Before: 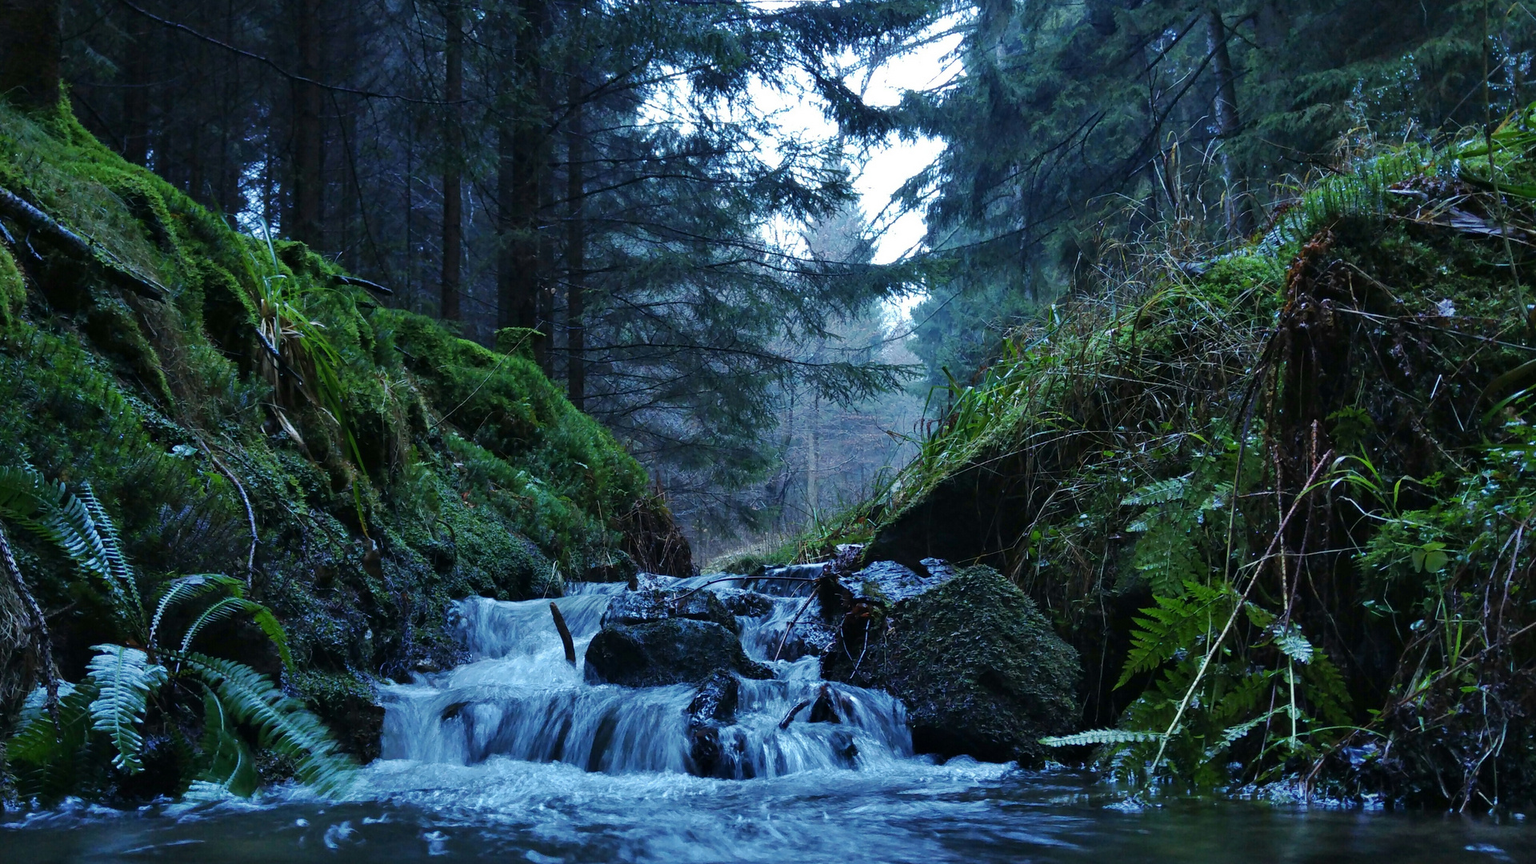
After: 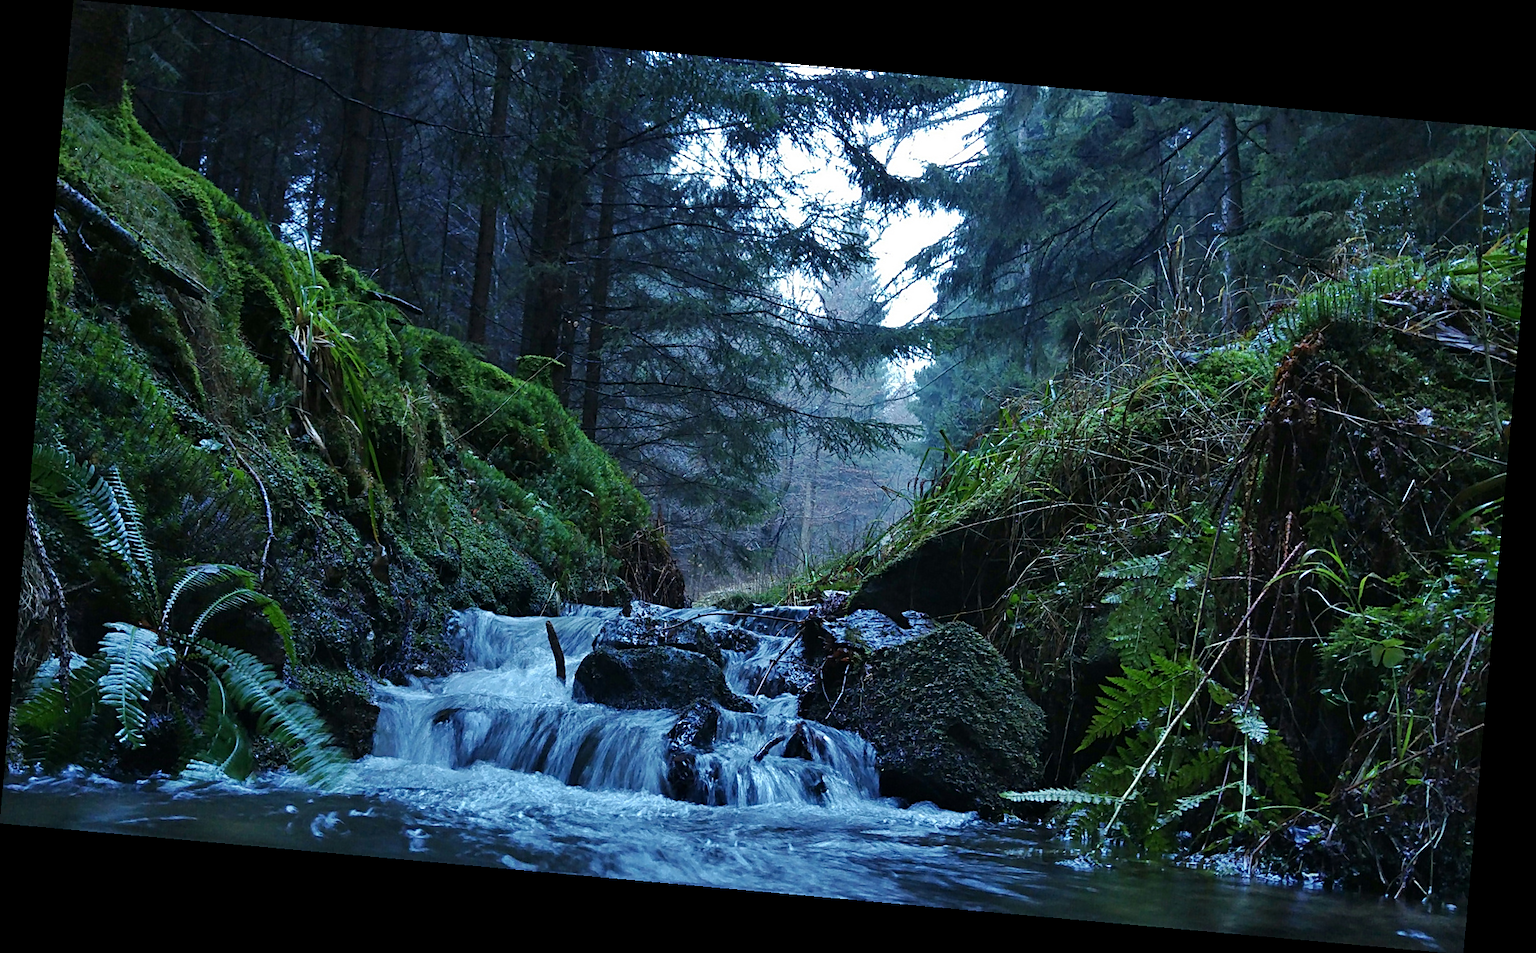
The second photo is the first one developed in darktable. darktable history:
rotate and perspective: rotation 5.12°, automatic cropping off
sharpen: on, module defaults
white balance: red 1, blue 1
